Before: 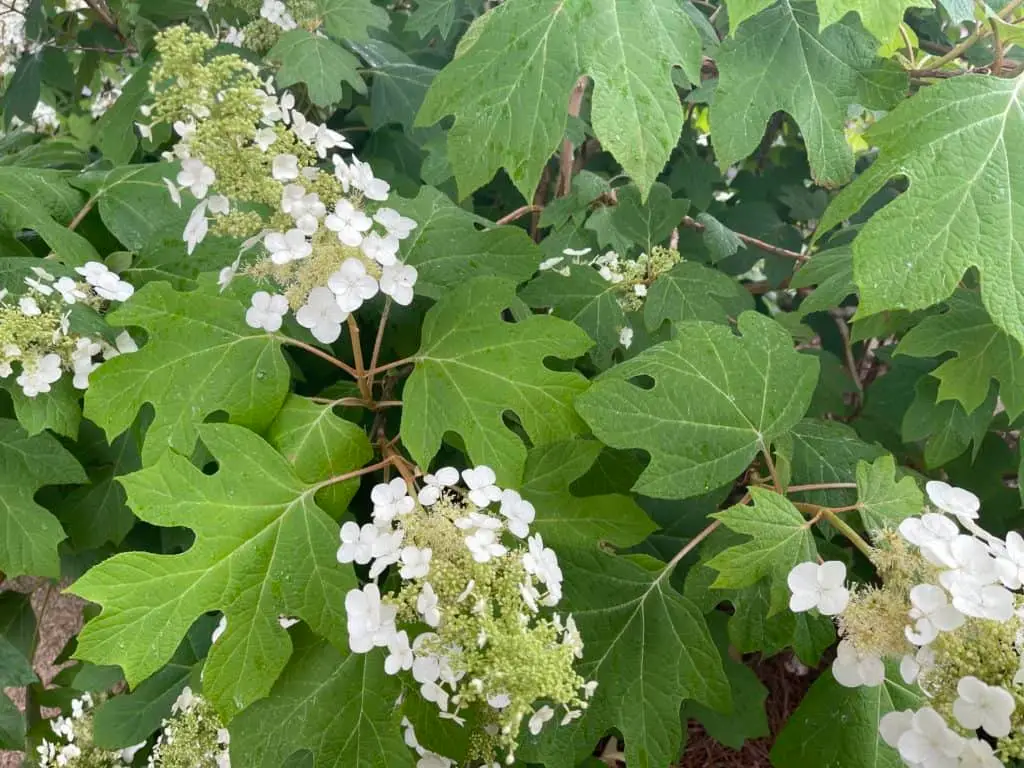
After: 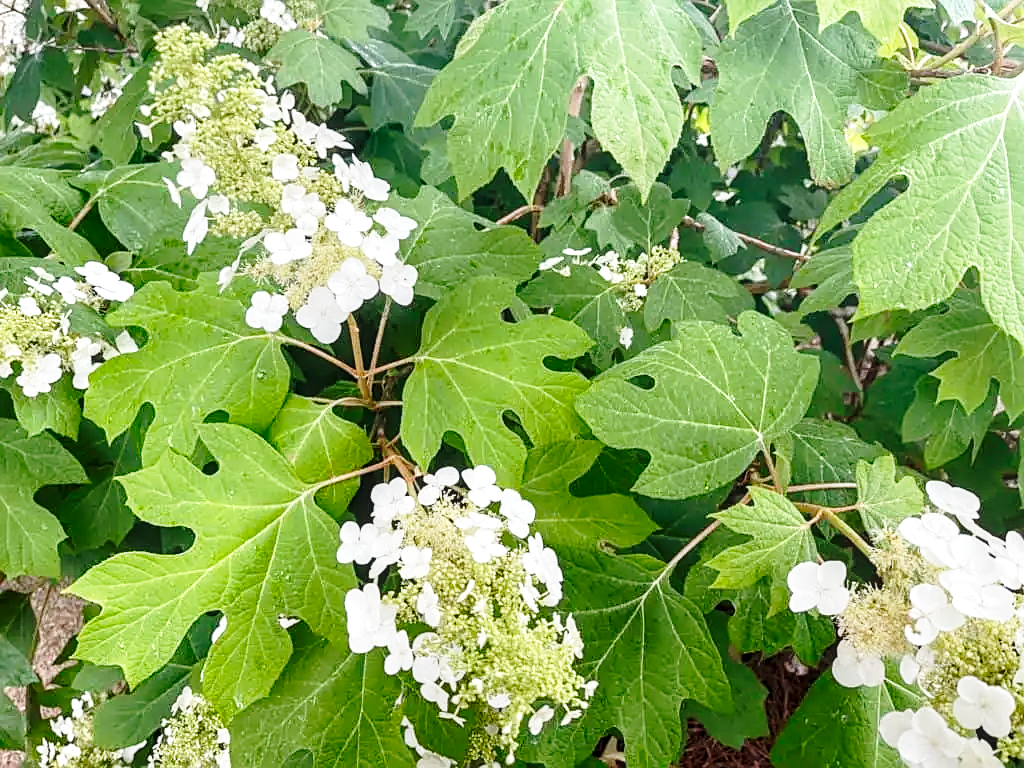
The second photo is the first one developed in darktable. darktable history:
sharpen: on, module defaults
local contrast: on, module defaults
base curve: curves: ch0 [(0, 0) (0.028, 0.03) (0.121, 0.232) (0.46, 0.748) (0.859, 0.968) (1, 1)], preserve colors none
